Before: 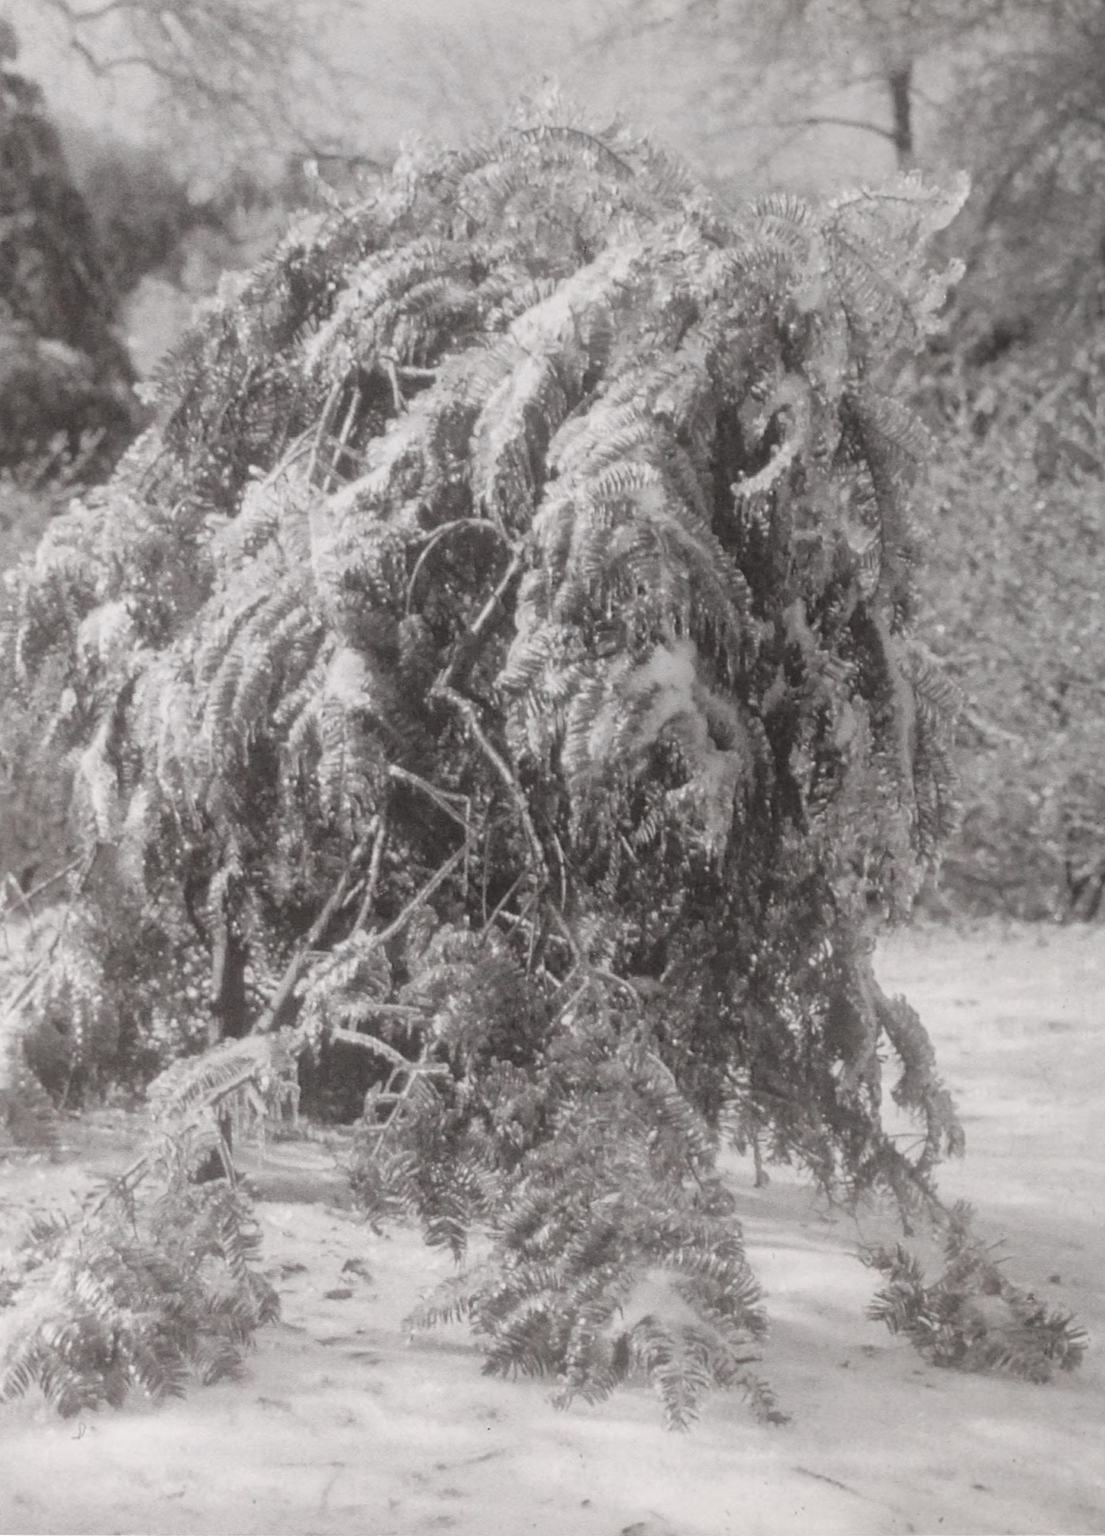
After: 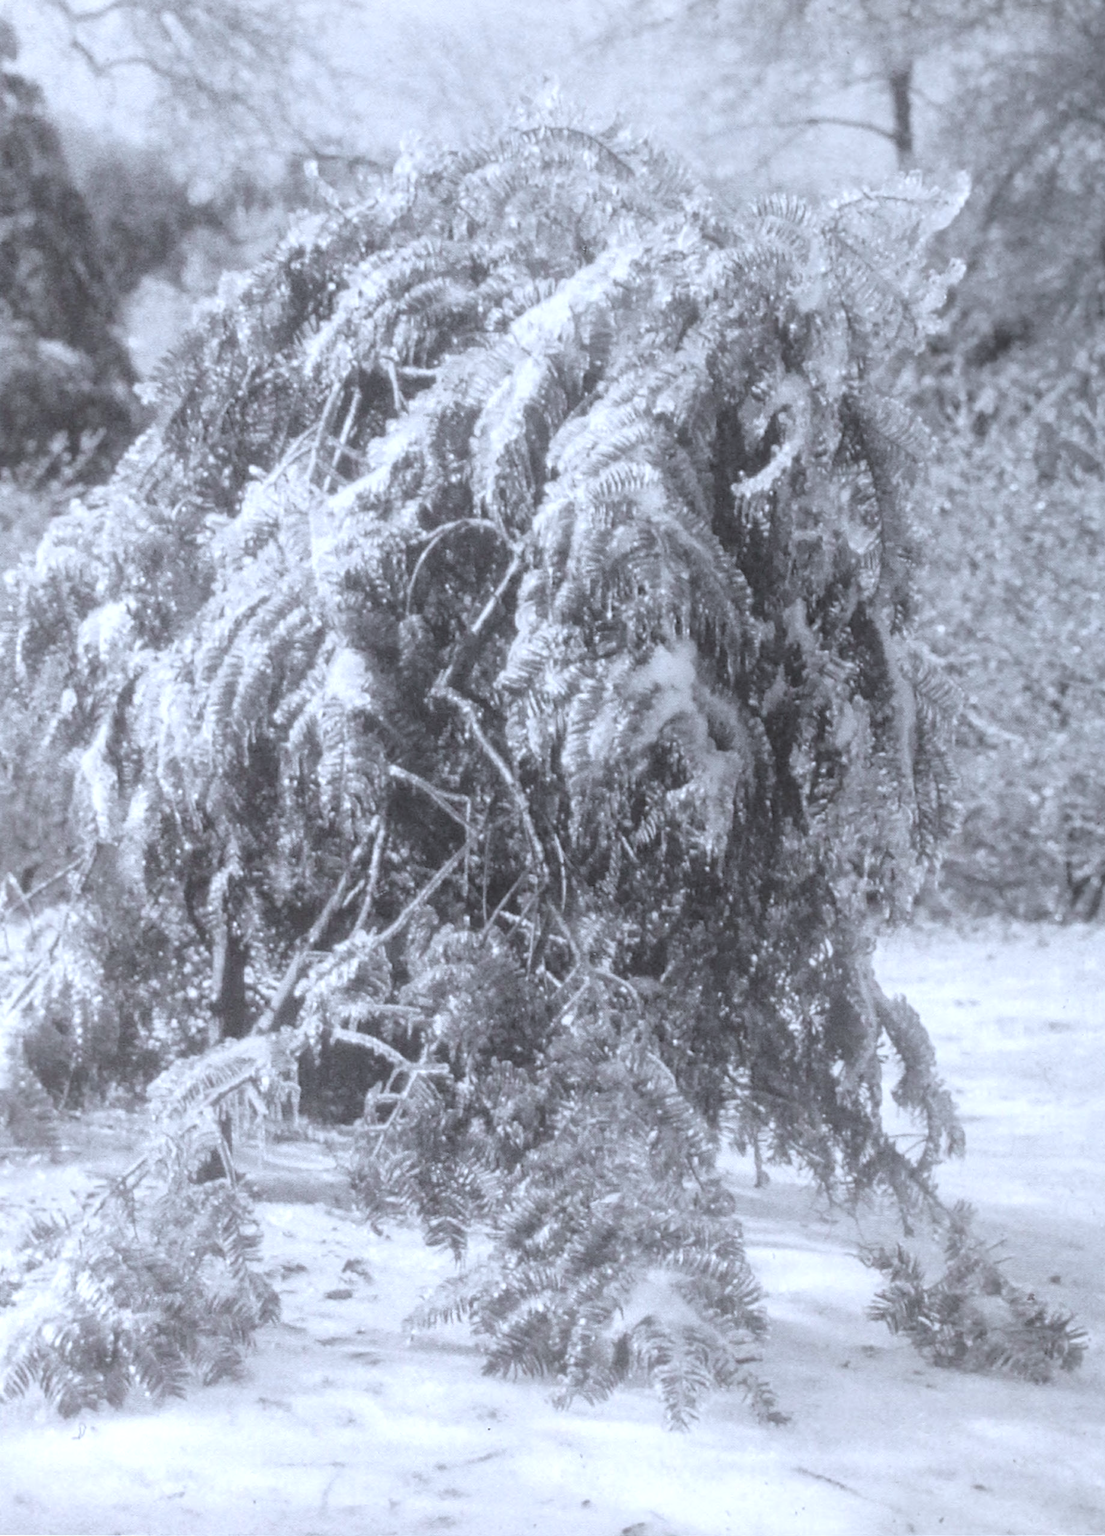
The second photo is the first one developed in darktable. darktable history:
exposure: exposure 0.496 EV, compensate highlight preservation false
tone equalizer: on, module defaults
white balance: red 0.931, blue 1.11
